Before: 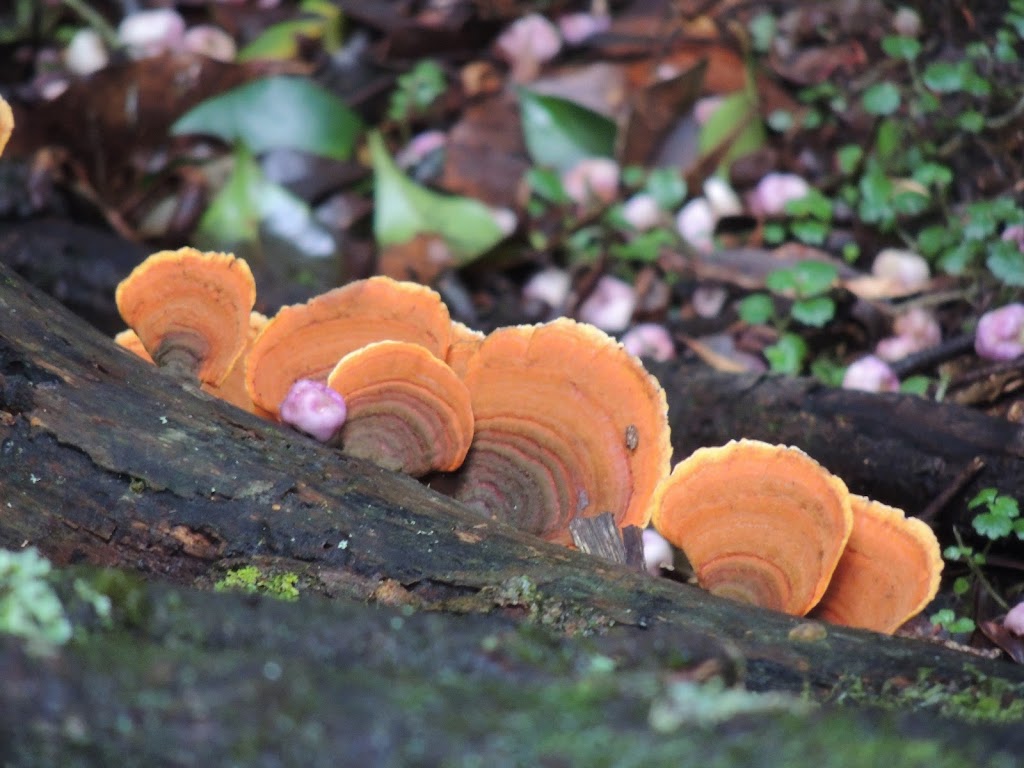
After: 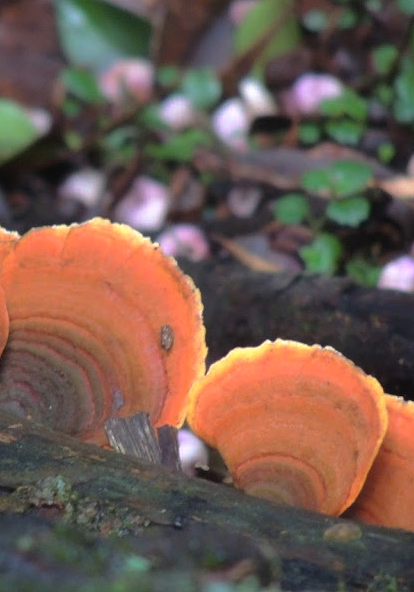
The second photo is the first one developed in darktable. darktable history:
crop: left 45.463%, top 13.028%, right 14.087%, bottom 9.799%
contrast equalizer: octaves 7, y [[0.5, 0.486, 0.447, 0.446, 0.489, 0.5], [0.5 ×6], [0.5 ×6], [0 ×6], [0 ×6]]
base curve: curves: ch0 [(0, 0) (0.595, 0.418) (1, 1)], preserve colors none
exposure: exposure 0.187 EV, compensate highlight preservation false
